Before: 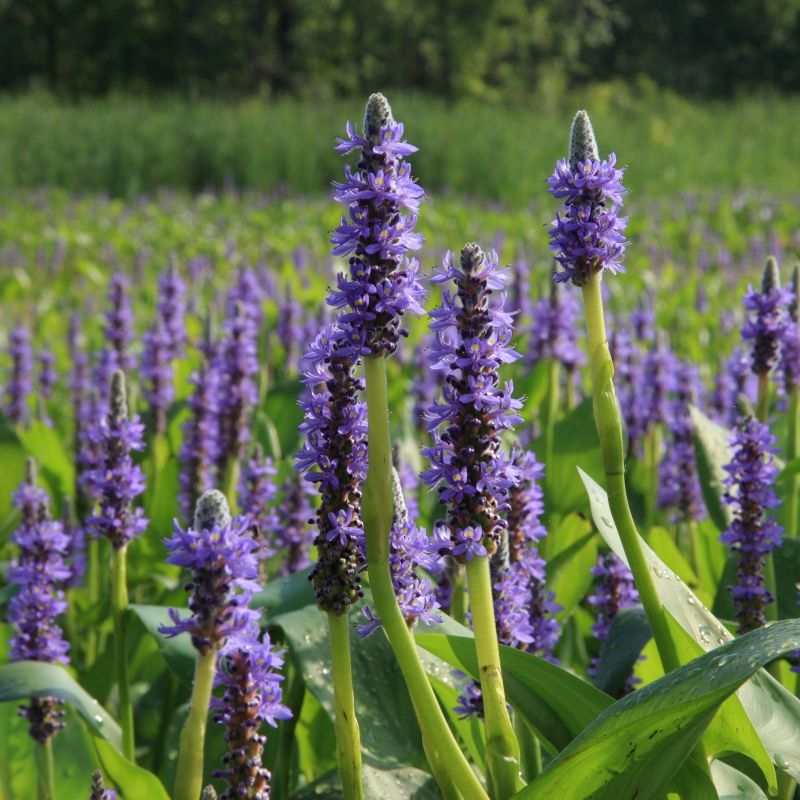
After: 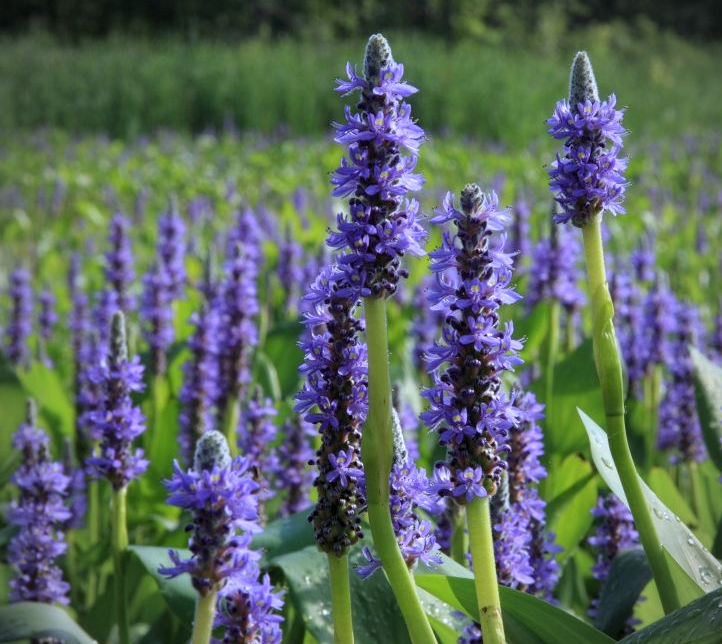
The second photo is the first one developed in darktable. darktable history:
crop: top 7.49%, right 9.717%, bottom 11.943%
local contrast: highlights 100%, shadows 100%, detail 120%, midtone range 0.2
vignetting: fall-off radius 60.92%
white balance: red 0.926, green 1.003, blue 1.133
